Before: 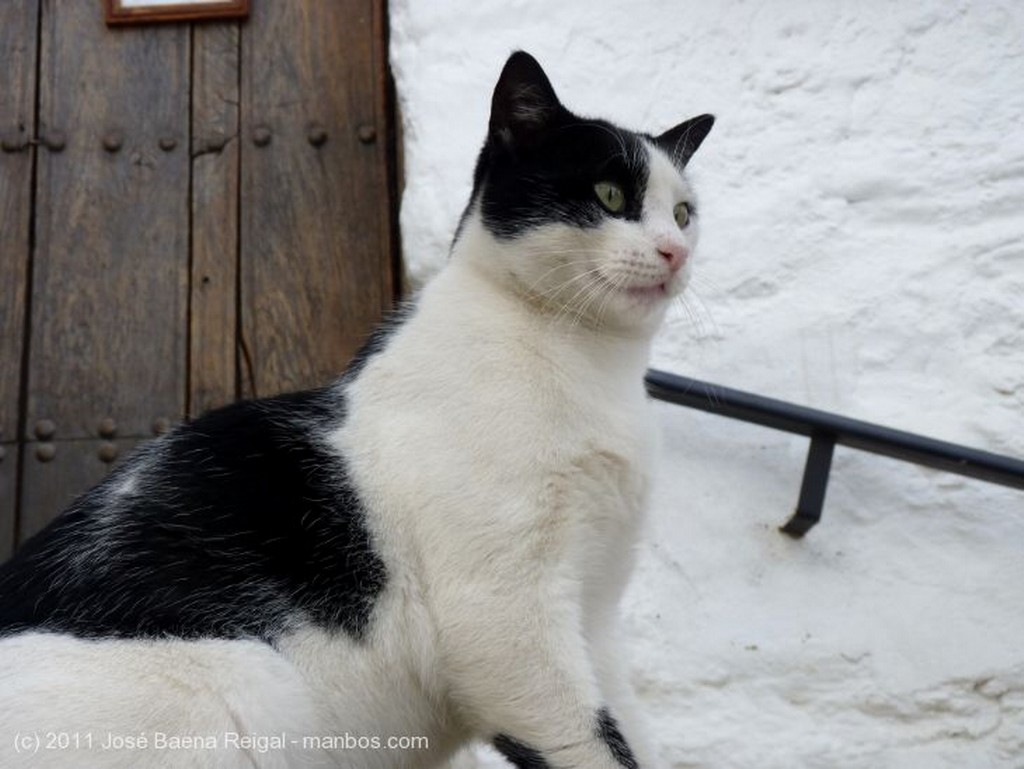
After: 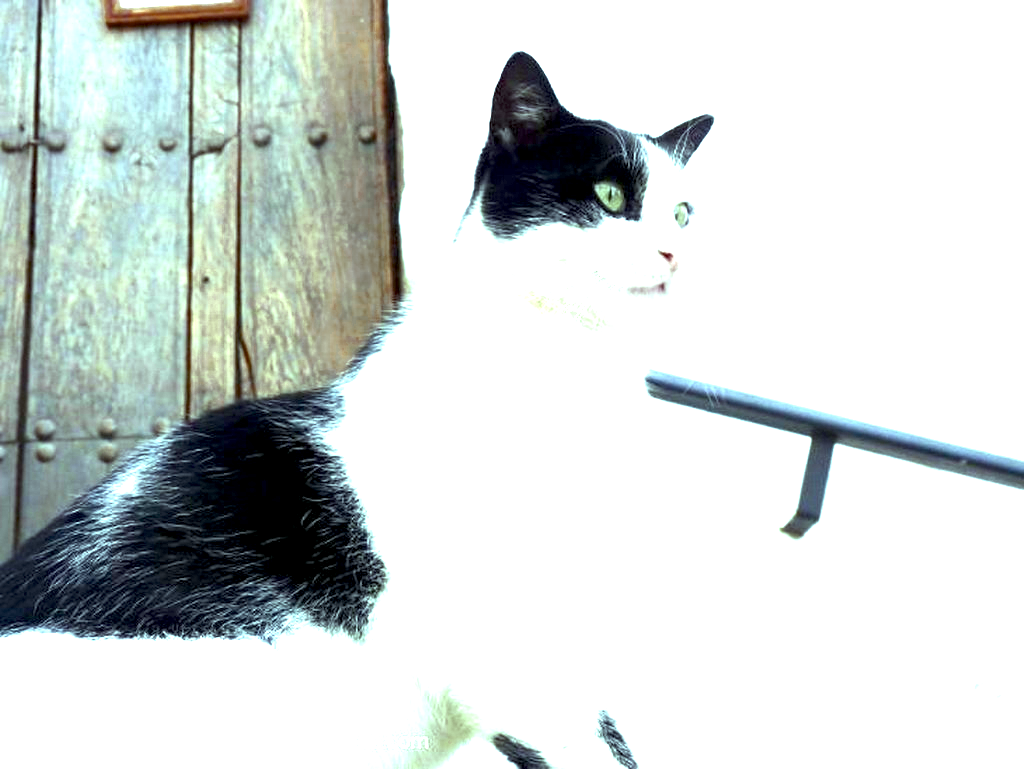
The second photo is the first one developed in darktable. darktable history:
color zones: curves: ch0 [(0.11, 0.396) (0.195, 0.36) (0.25, 0.5) (0.303, 0.412) (0.357, 0.544) (0.75, 0.5) (0.967, 0.328)]; ch1 [(0, 0.468) (0.112, 0.512) (0.202, 0.6) (0.25, 0.5) (0.307, 0.352) (0.357, 0.544) (0.75, 0.5) (0.963, 0.524)]
shadows and highlights: shadows 12, white point adjustment 1.2, highlights -0.36, soften with gaussian
exposure: black level correction 0.001, exposure 2.607 EV, compensate exposure bias true, compensate highlight preservation false
color balance: mode lift, gamma, gain (sRGB), lift [0.997, 0.979, 1.021, 1.011], gamma [1, 1.084, 0.916, 0.998], gain [1, 0.87, 1.13, 1.101], contrast 4.55%, contrast fulcrum 38.24%, output saturation 104.09%
